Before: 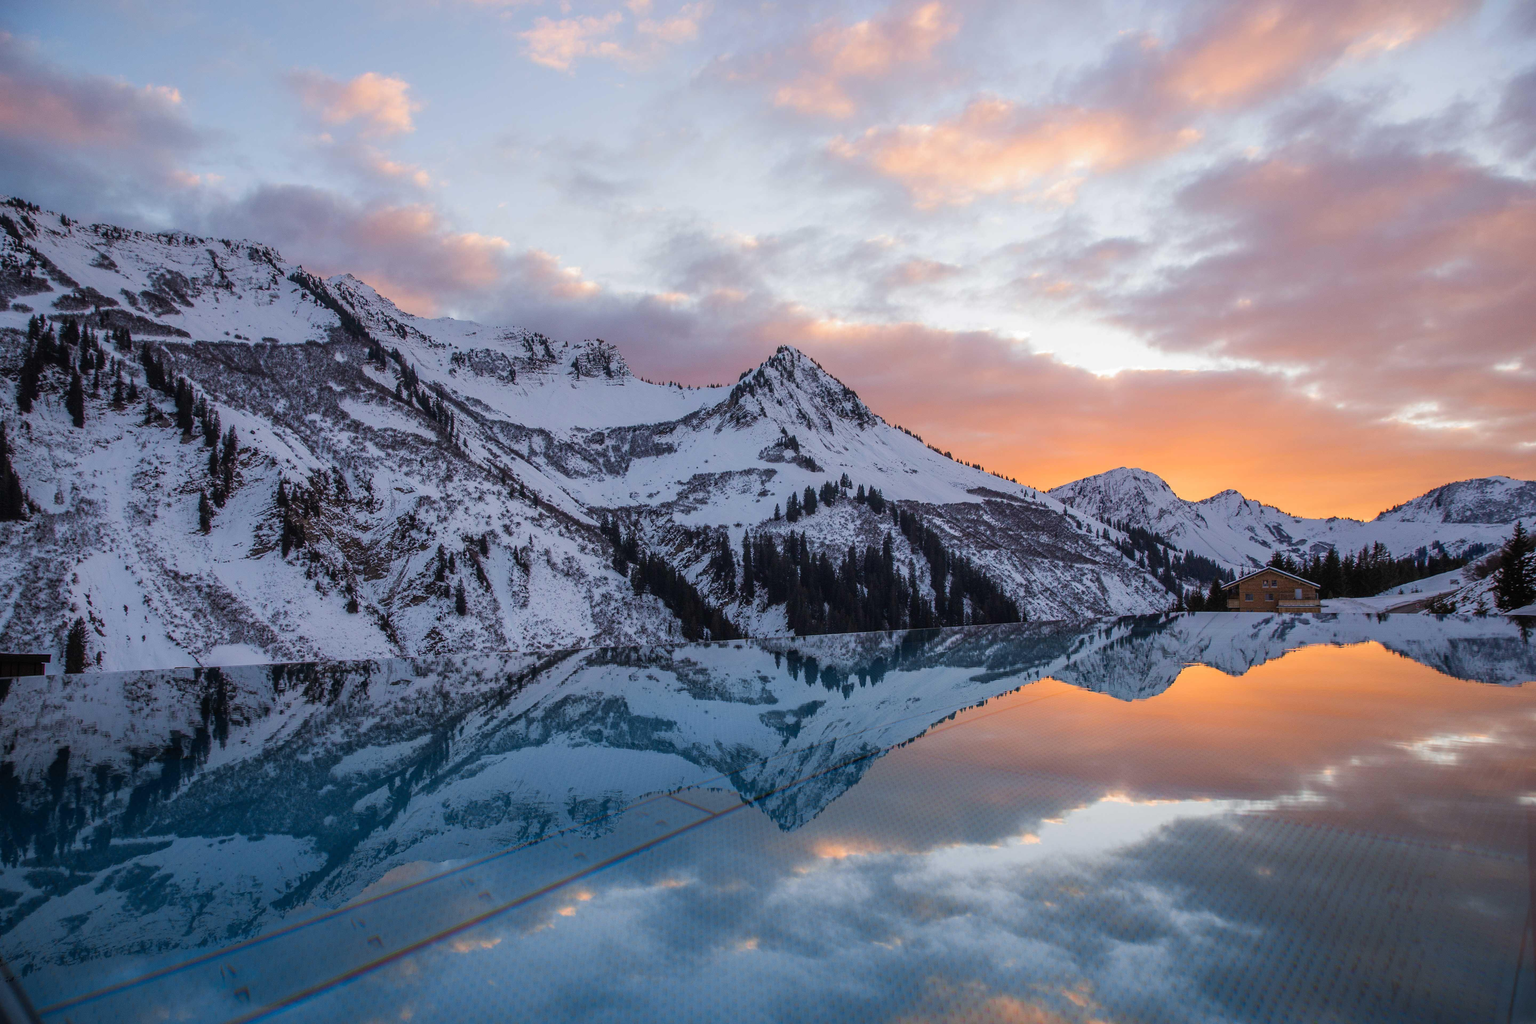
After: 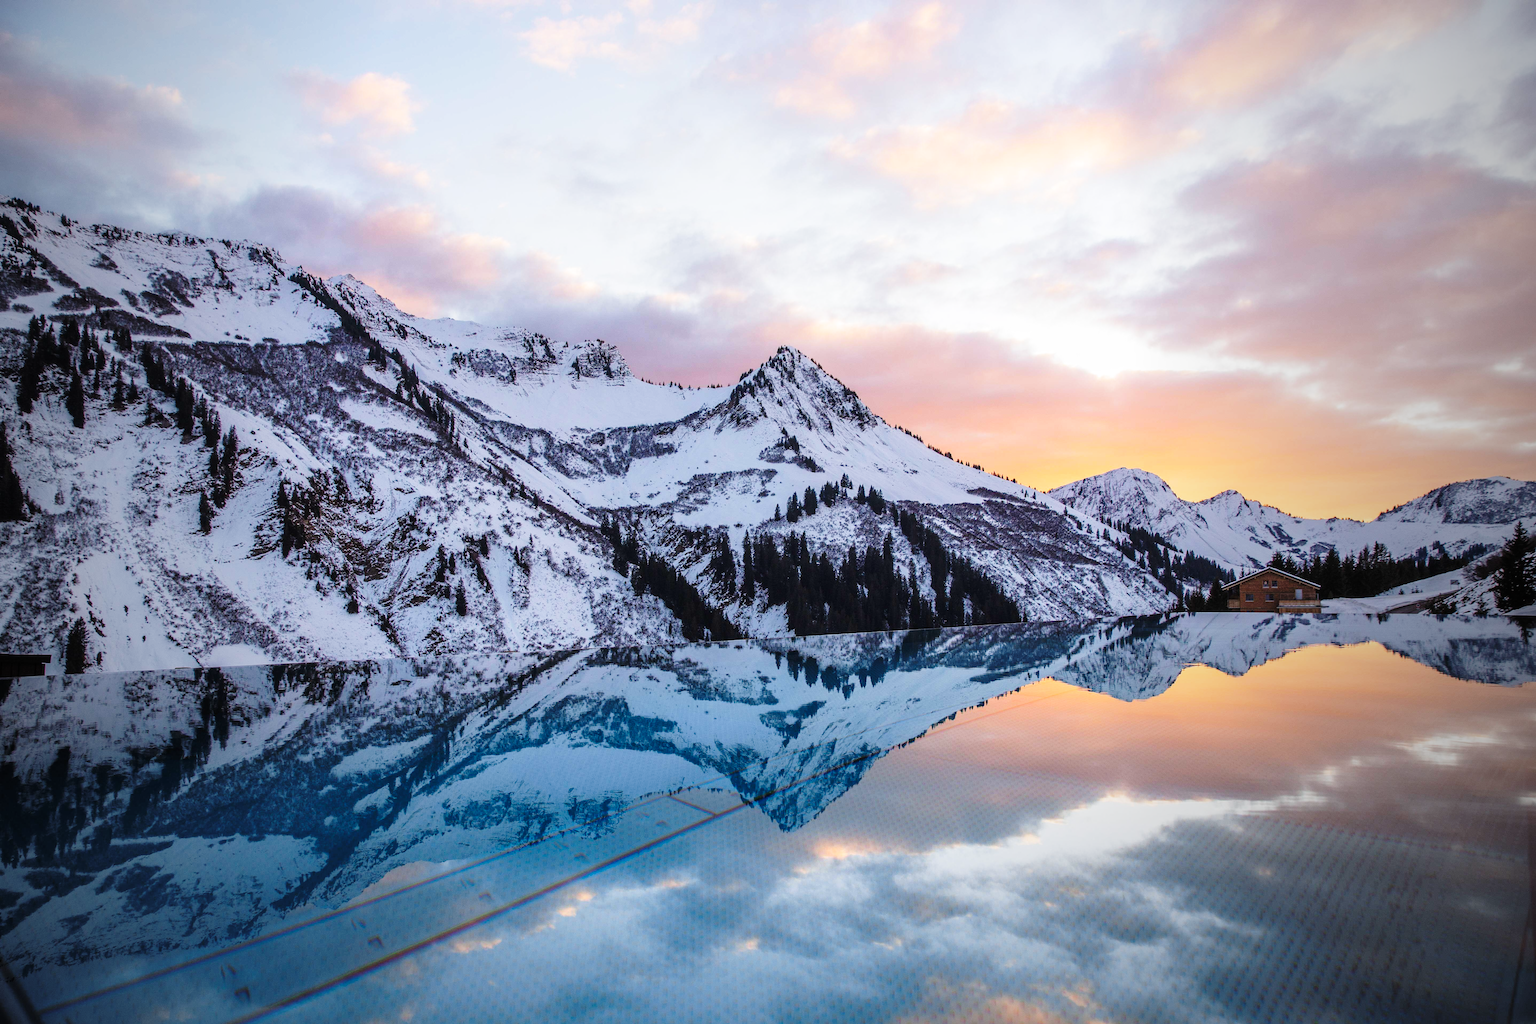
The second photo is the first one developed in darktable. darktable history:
vignetting: fall-off start 72.14%, fall-off radius 108.07%, brightness -0.713, saturation -0.488, center (-0.054, -0.359), width/height ratio 0.729
base curve: curves: ch0 [(0, 0) (0.036, 0.037) (0.121, 0.228) (0.46, 0.76) (0.859, 0.983) (1, 1)], preserve colors none
